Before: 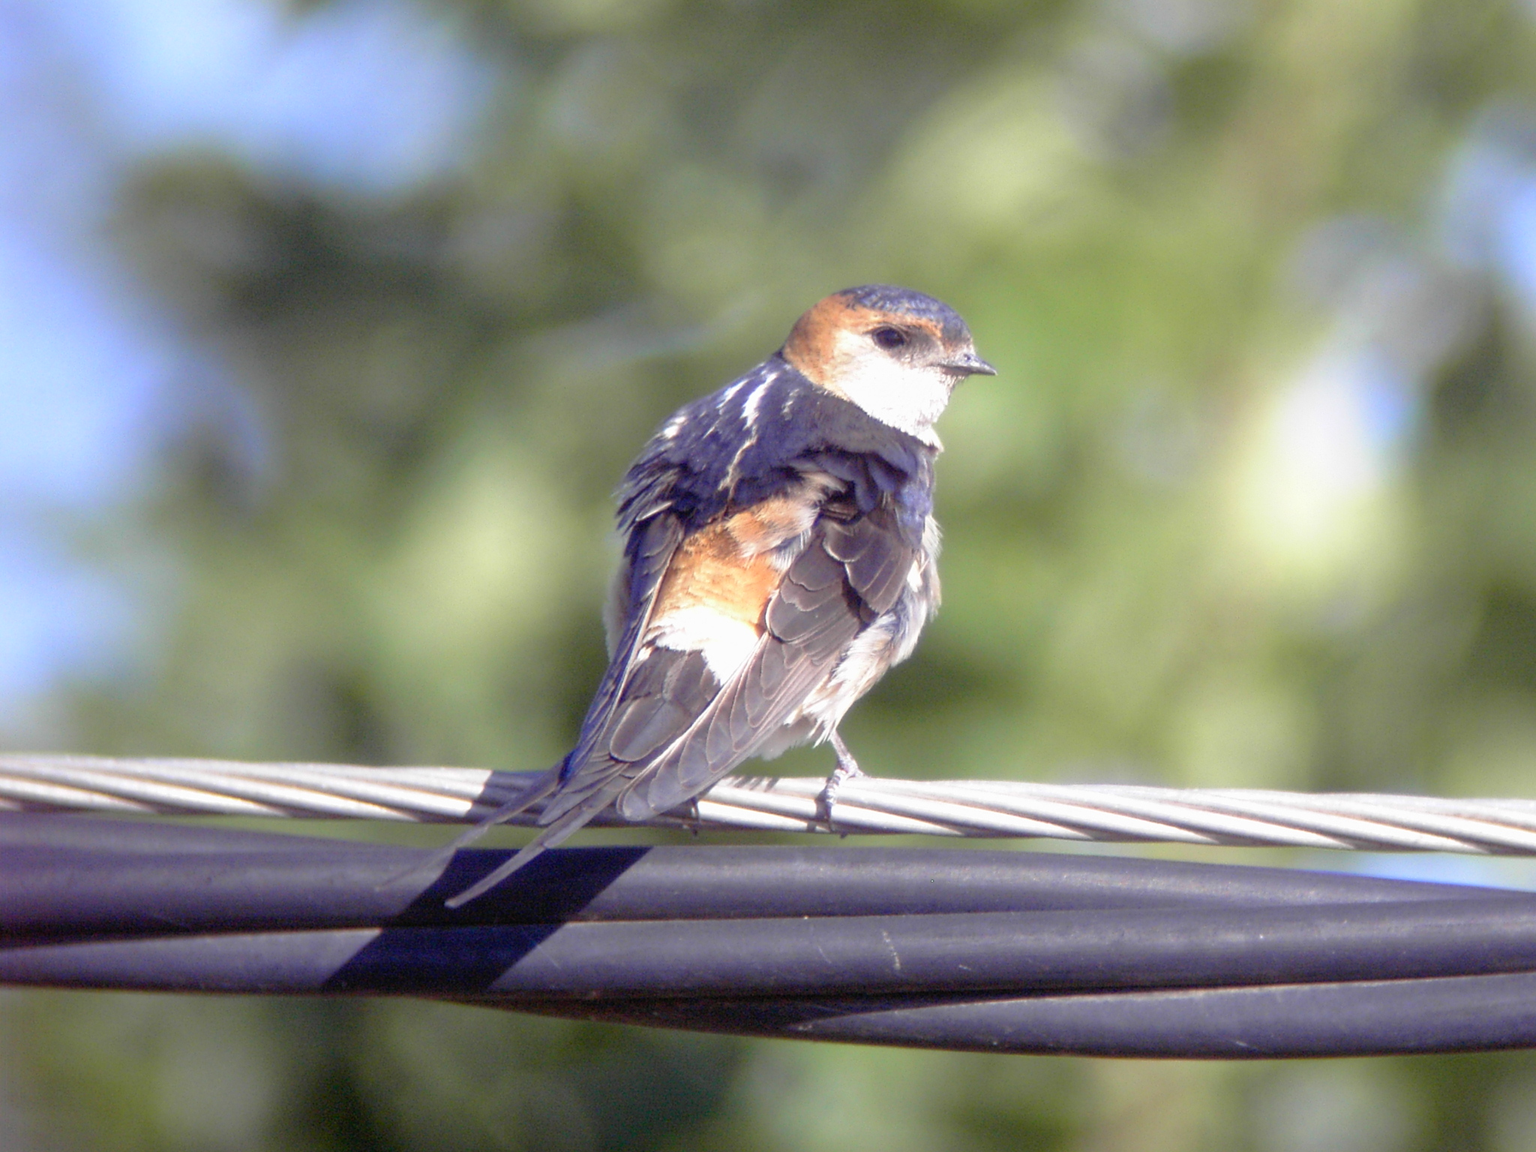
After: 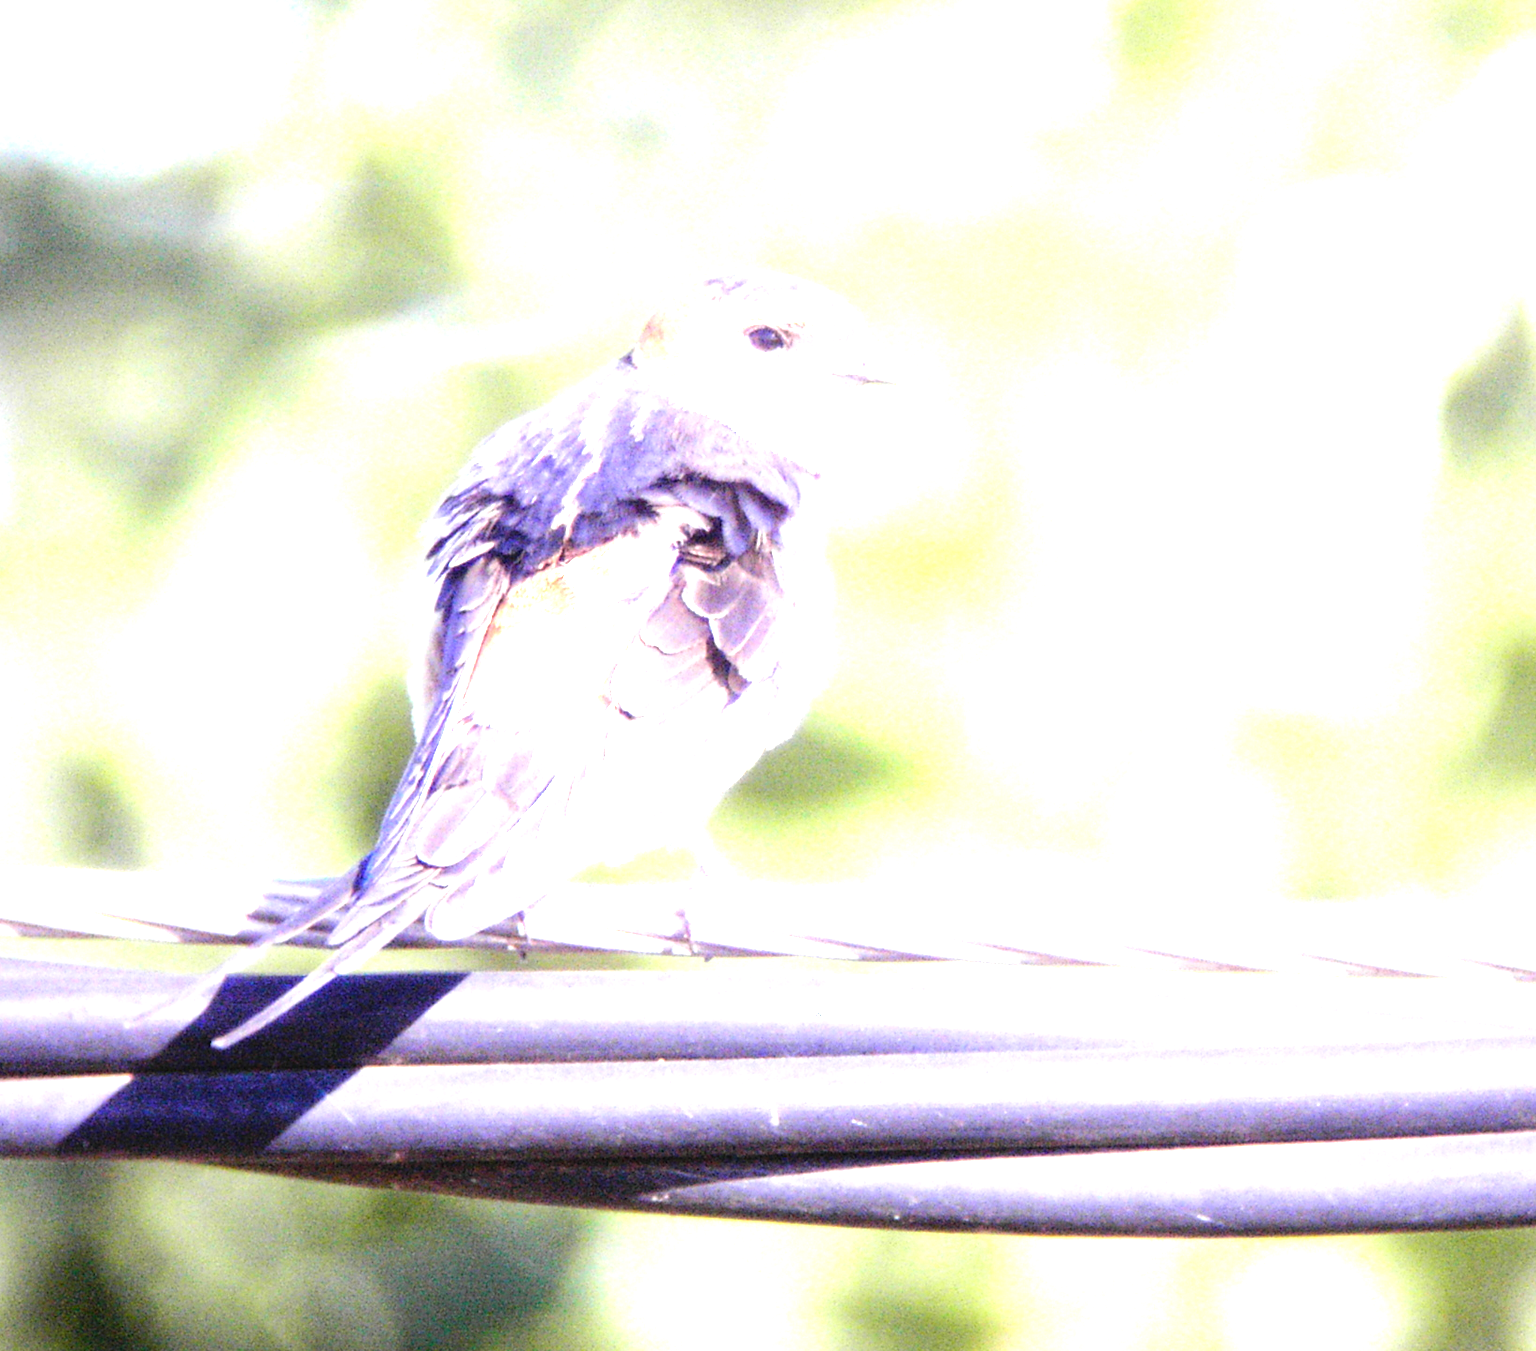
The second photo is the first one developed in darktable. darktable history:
tone equalizer: -8 EV -0.75 EV, -7 EV -0.7 EV, -6 EV -0.6 EV, -5 EV -0.4 EV, -3 EV 0.4 EV, -2 EV 0.6 EV, -1 EV 0.7 EV, +0 EV 0.75 EV, edges refinement/feathering 500, mask exposure compensation -1.57 EV, preserve details no
crop and rotate: left 17.959%, top 5.771%, right 1.742%
exposure: black level correction 0, exposure 1.9 EV, compensate highlight preservation false
